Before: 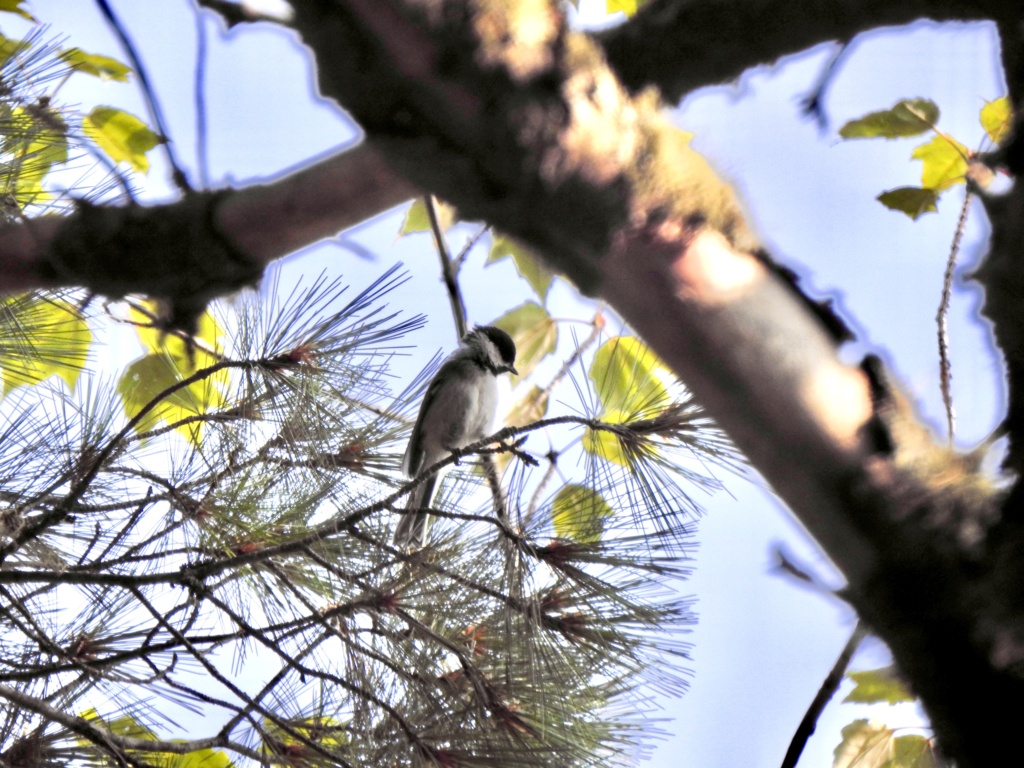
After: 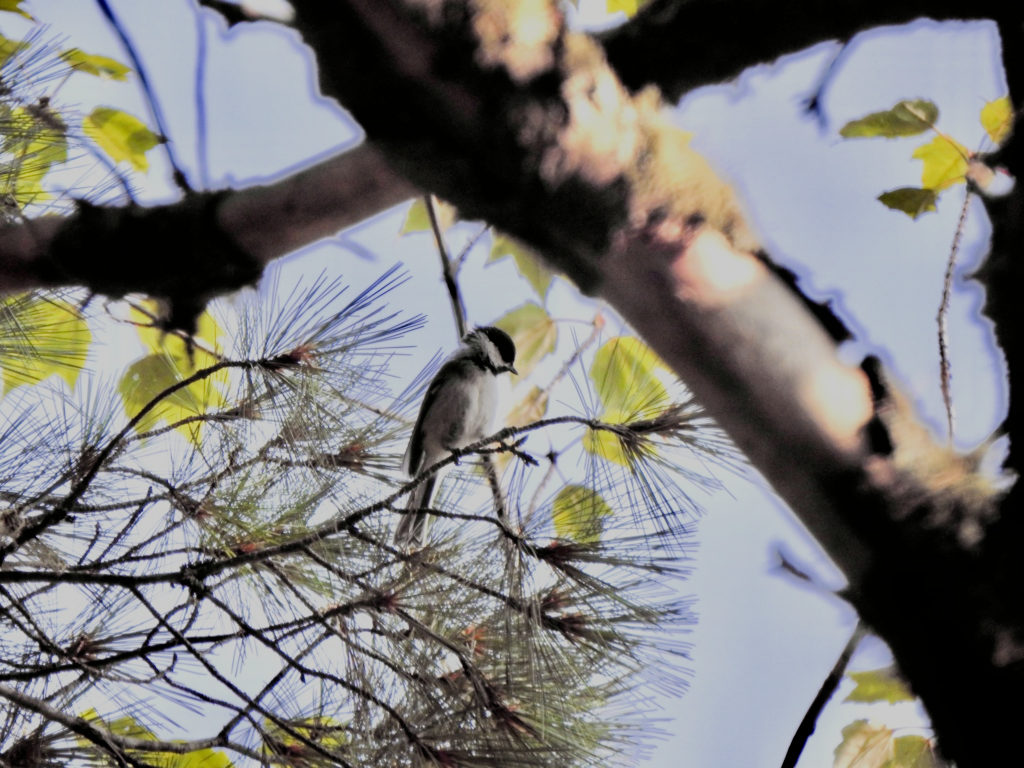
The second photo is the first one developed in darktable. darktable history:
filmic rgb: black relative exposure -6.11 EV, white relative exposure 6.98 EV, threshold 5.96 EV, hardness 2.27, preserve chrominance max RGB, enable highlight reconstruction true
tone equalizer: edges refinement/feathering 500, mask exposure compensation -1.57 EV, preserve details no
